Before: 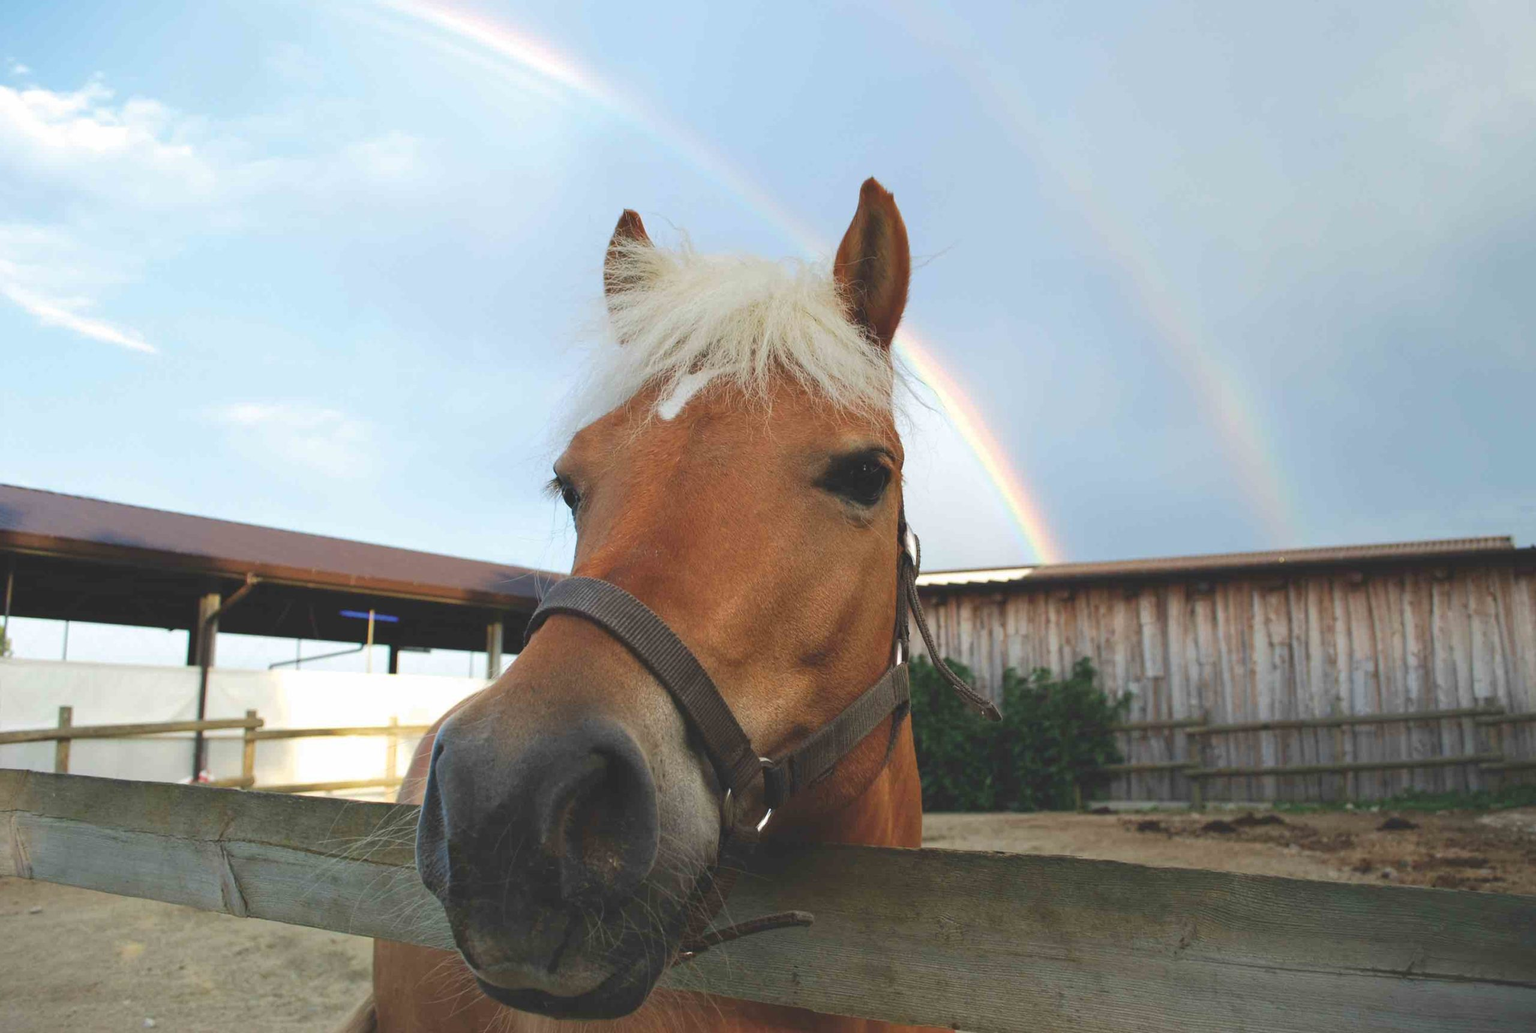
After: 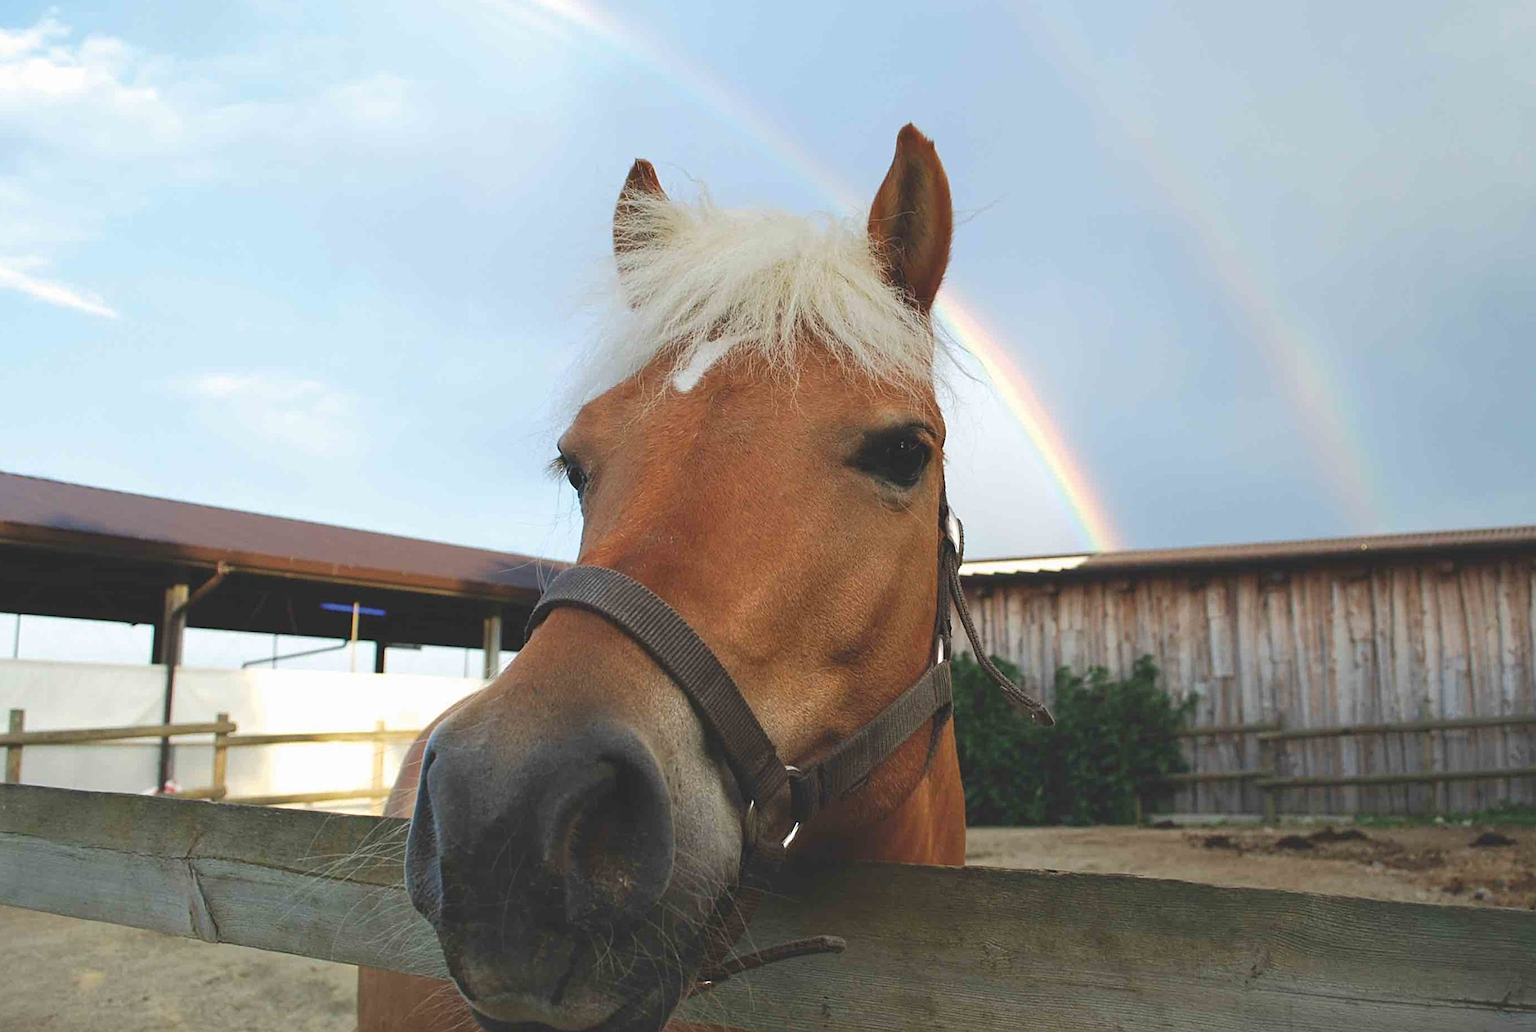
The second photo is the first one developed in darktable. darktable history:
exposure: exposure -0.01 EV, compensate highlight preservation false
sharpen: on, module defaults
crop: left 3.305%, top 6.436%, right 6.389%, bottom 3.258%
